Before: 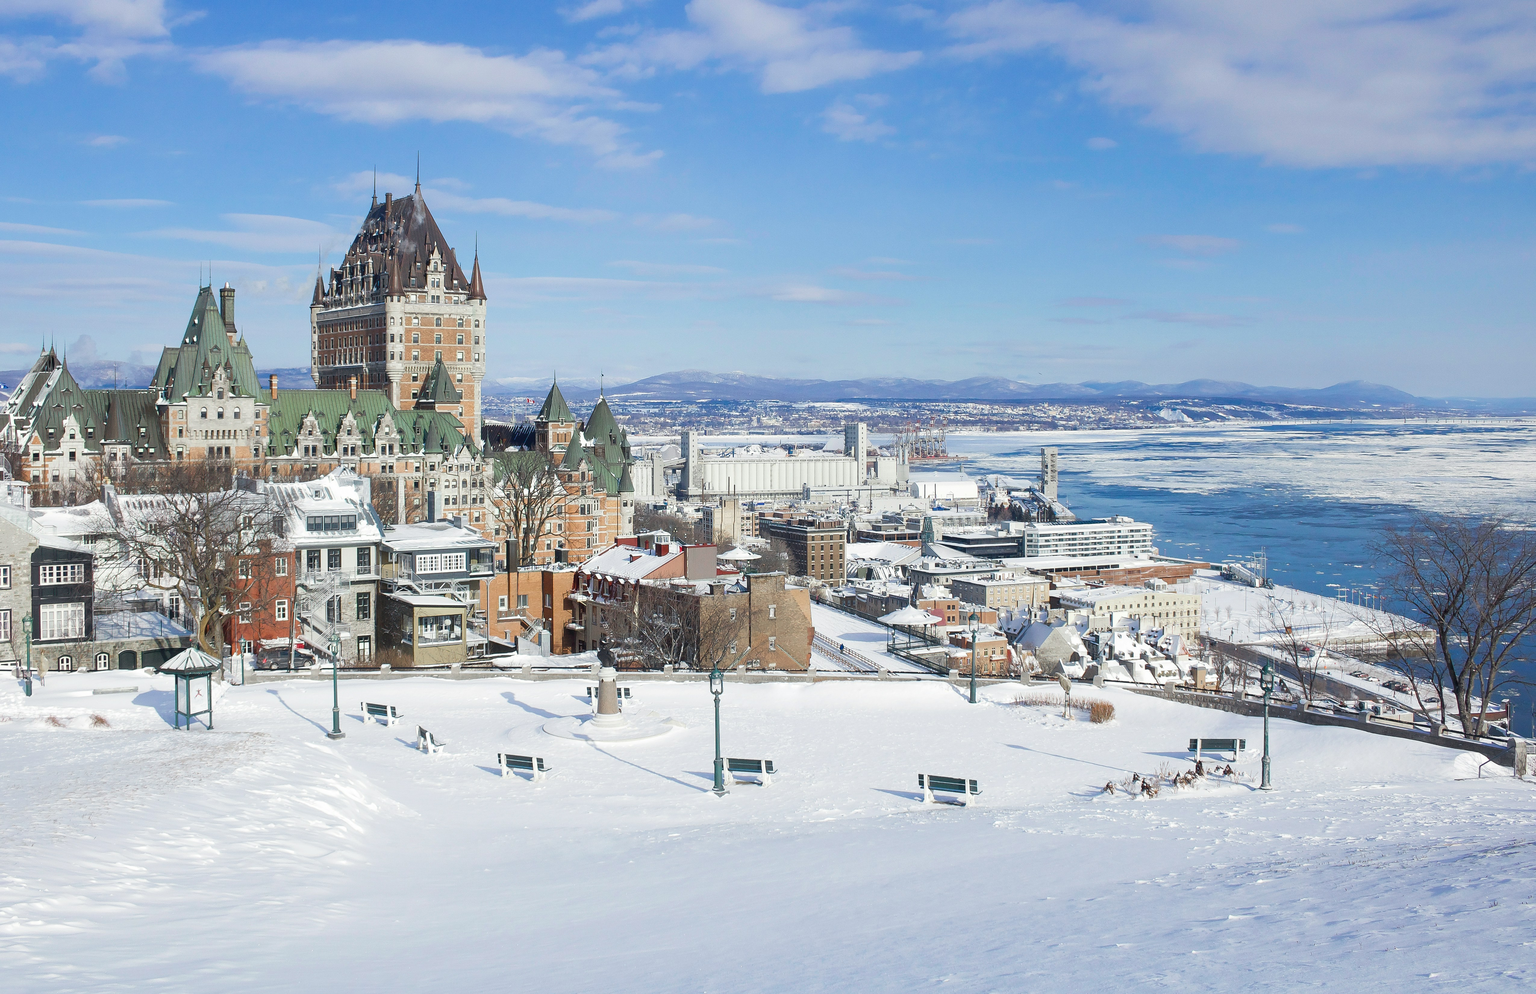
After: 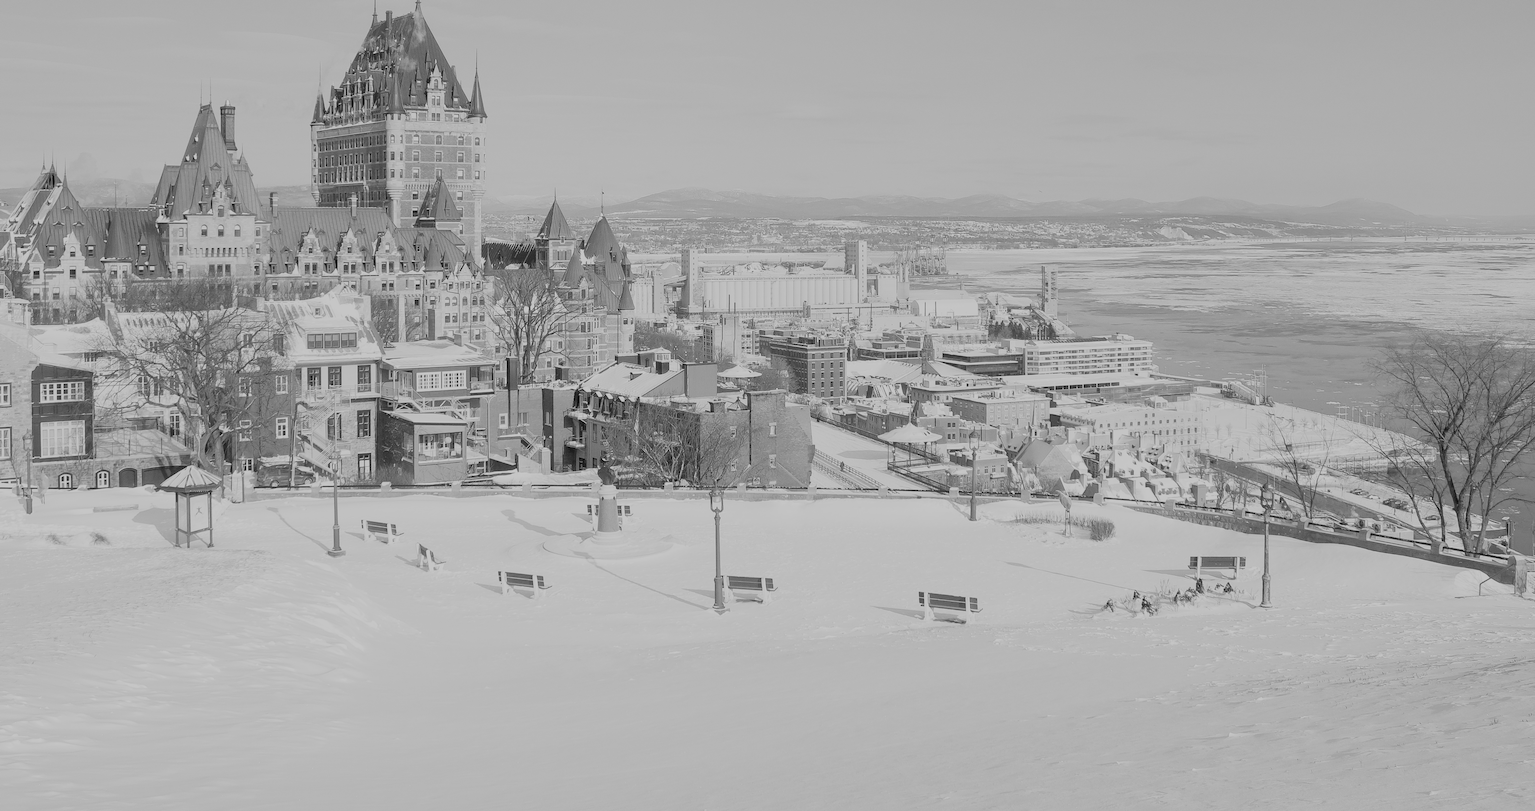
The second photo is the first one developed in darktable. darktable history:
color calibration: output gray [0.22, 0.42, 0.37, 0], illuminant custom, x 0.459, y 0.428, temperature 2612.76 K, gamut compression 1.73
crop and rotate: top 18.364%
filmic rgb: middle gray luminance 2.58%, black relative exposure -9.9 EV, white relative exposure 7 EV, threshold 5.97 EV, dynamic range scaling 9.41%, target black luminance 0%, hardness 3.16, latitude 44.42%, contrast 0.679, highlights saturation mix 5.71%, shadows ↔ highlights balance 13.13%, color science v6 (2022), enable highlight reconstruction true
